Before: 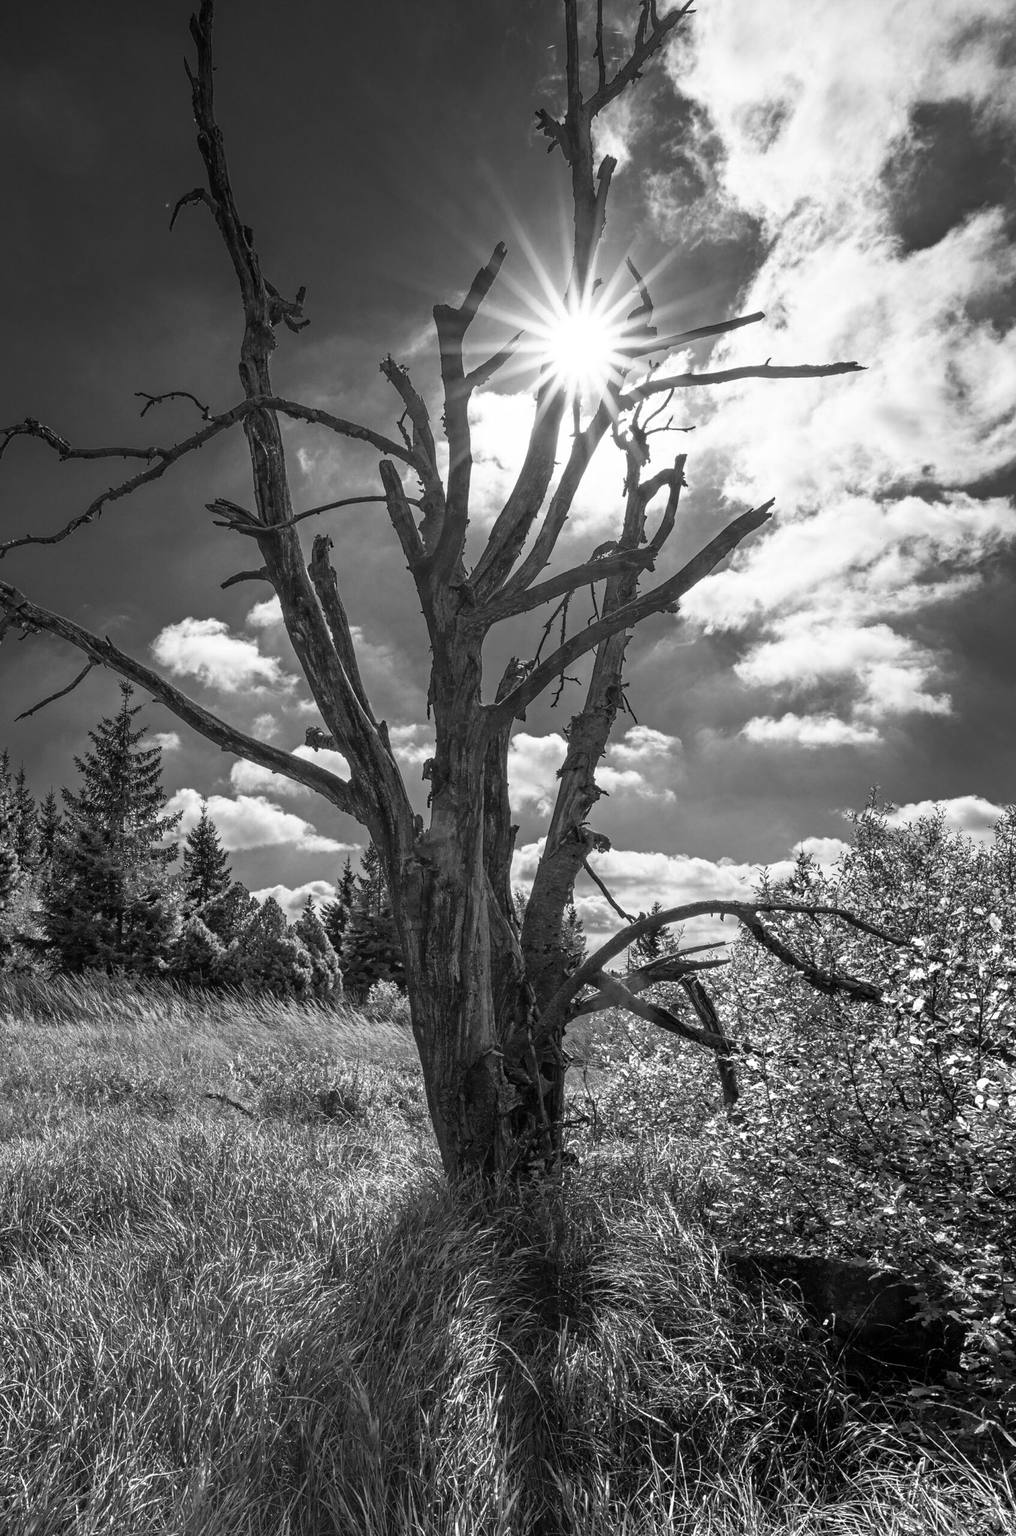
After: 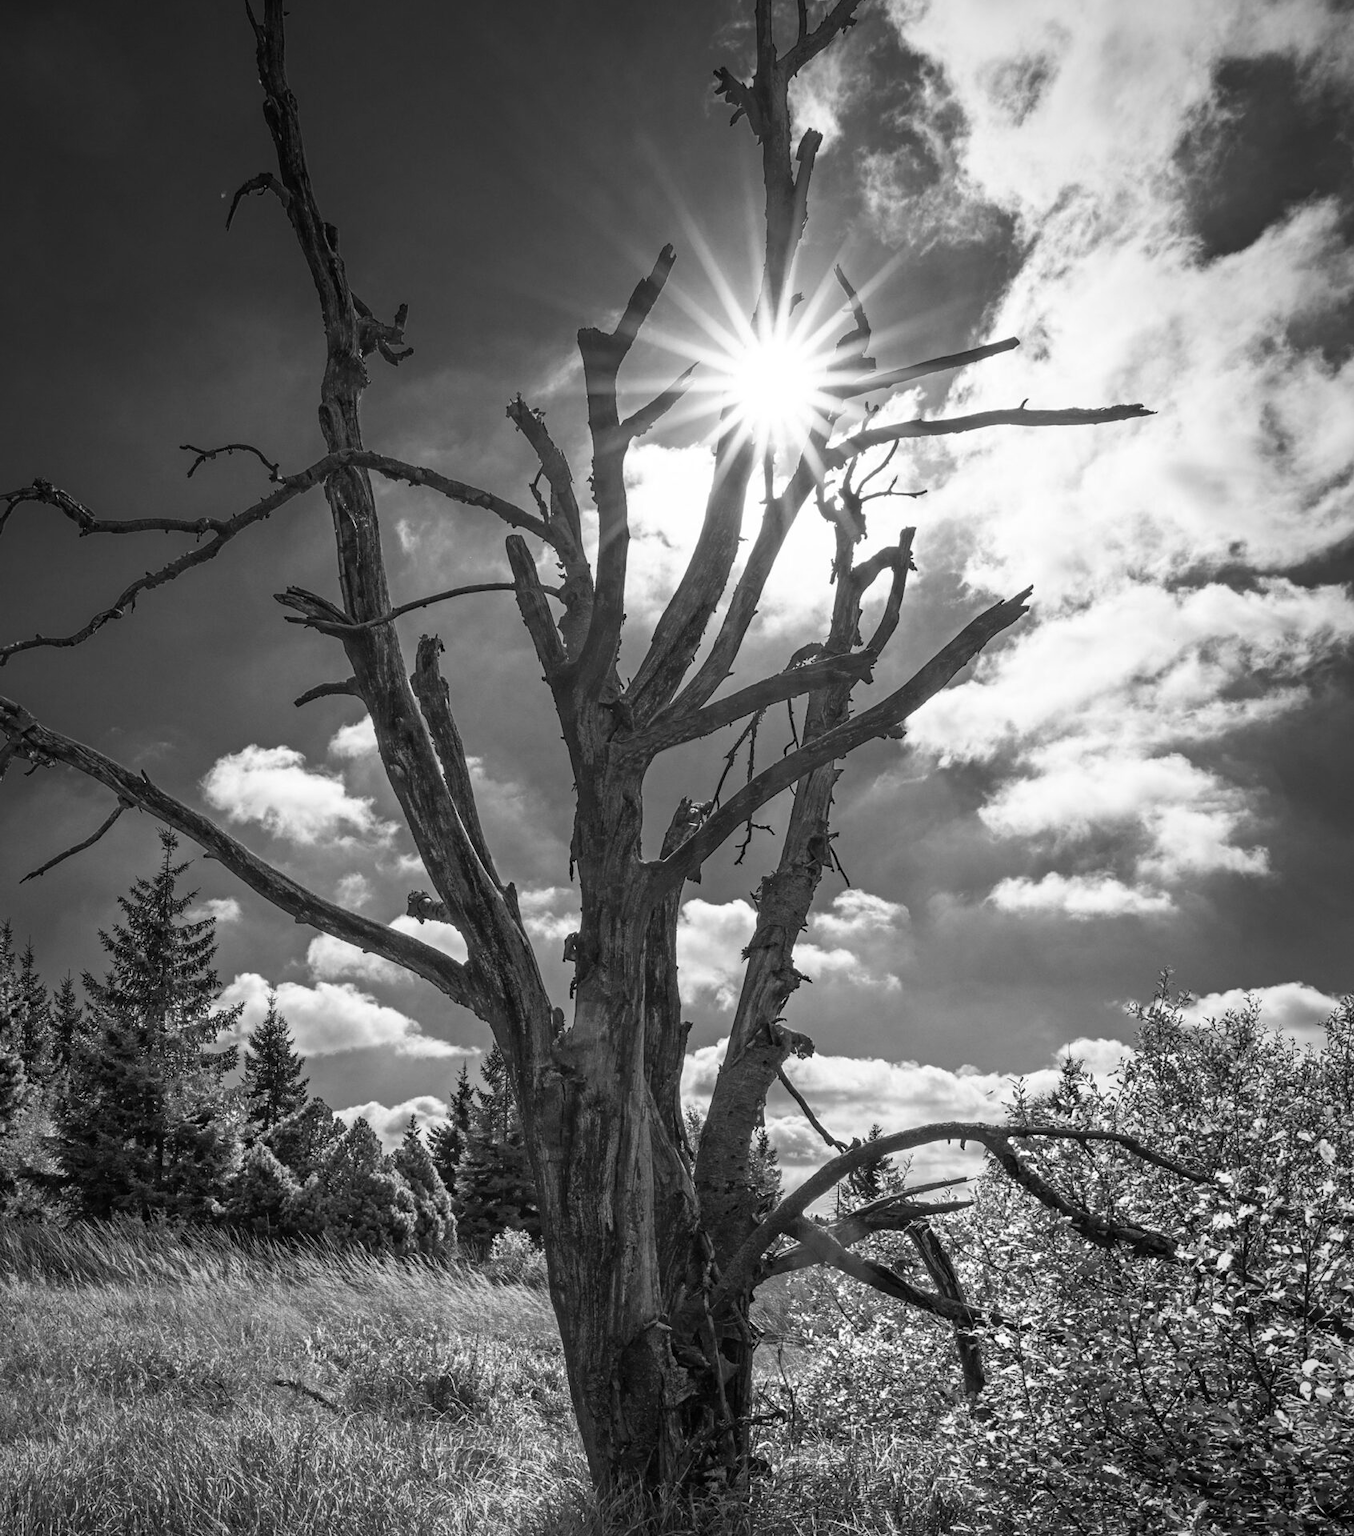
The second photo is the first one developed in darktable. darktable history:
vignetting: fall-off radius 70%, automatic ratio true
contrast brightness saturation: saturation -0.05
crop: top 3.857%, bottom 21.132%
